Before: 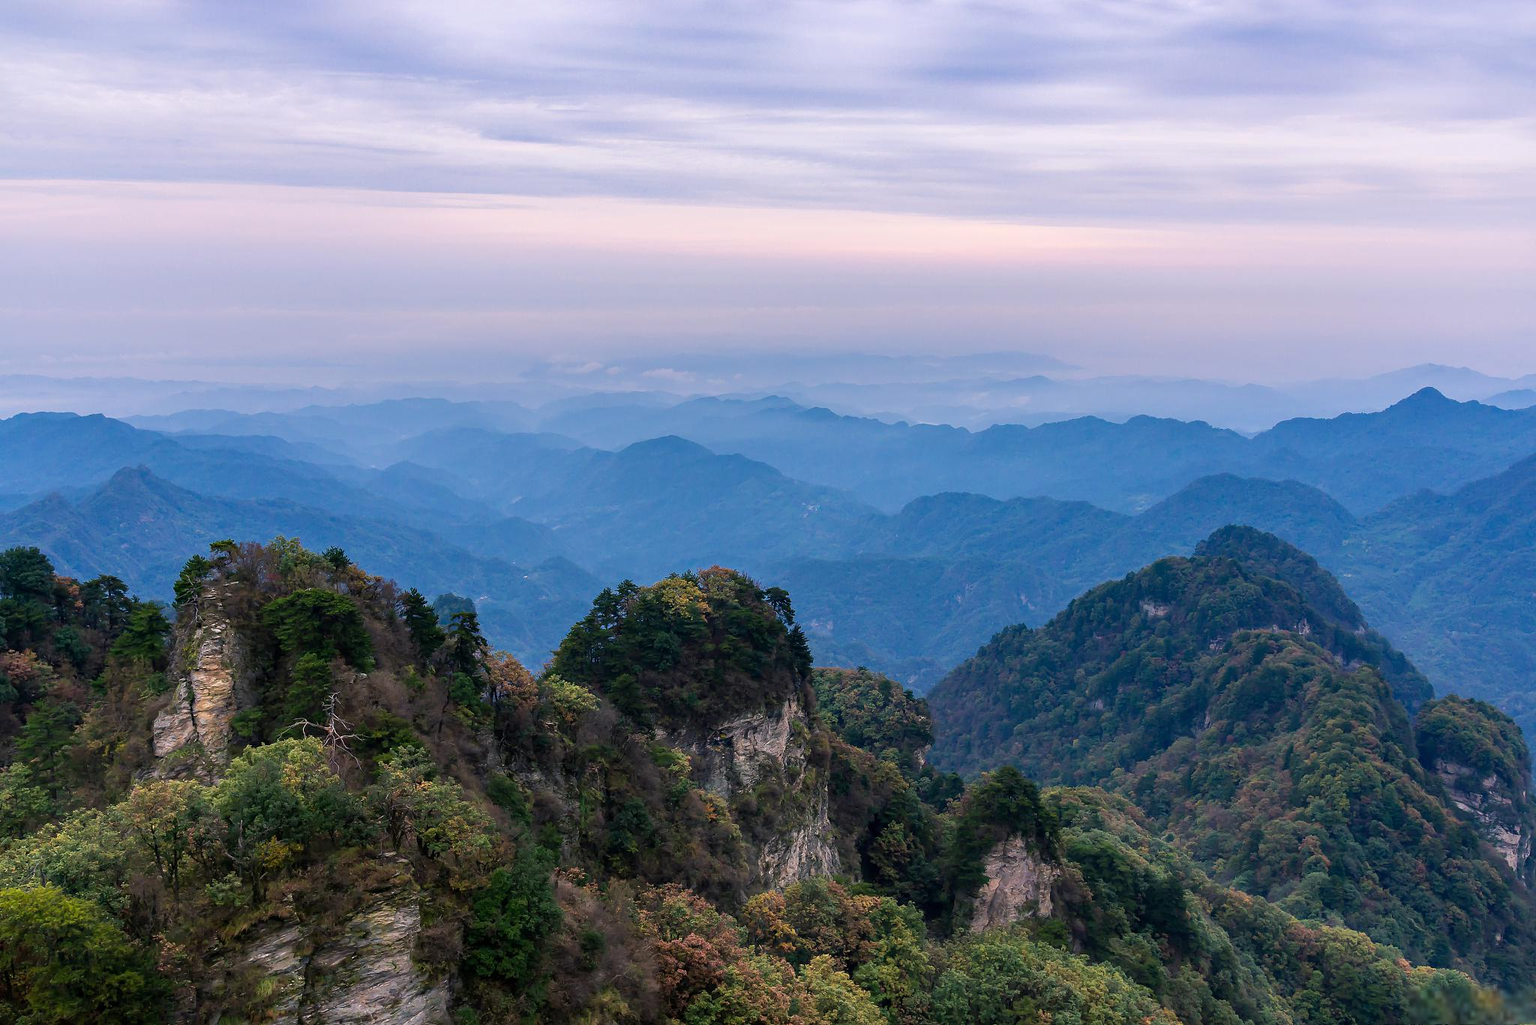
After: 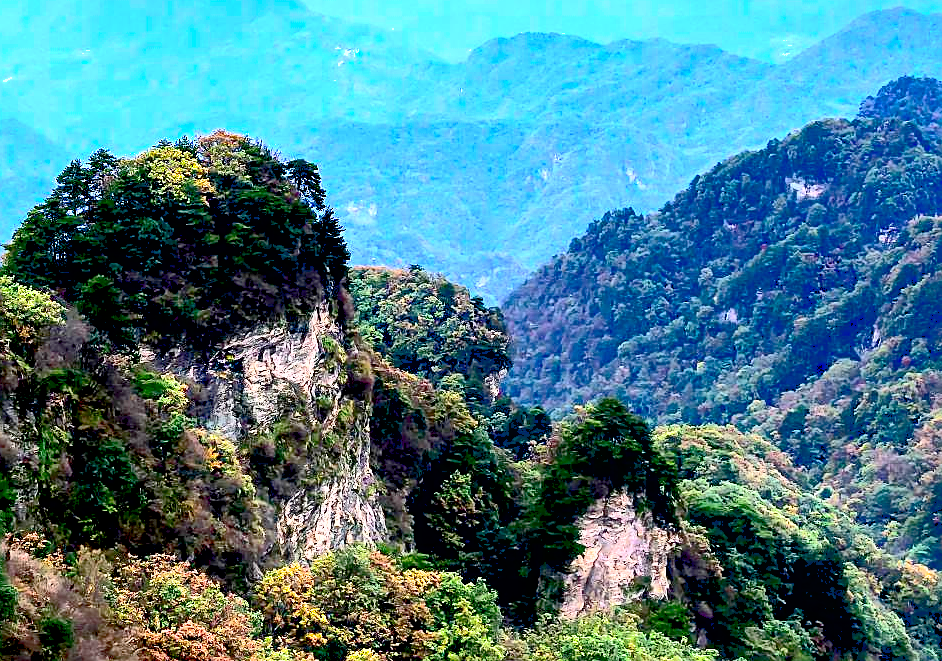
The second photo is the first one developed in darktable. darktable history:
shadows and highlights: on, module defaults
exposure: black level correction 0.014, exposure 1.789 EV, compensate highlight preservation false
contrast brightness saturation: contrast 0.409, brightness 0.05, saturation 0.264
color zones: curves: ch1 [(0.113, 0.438) (0.75, 0.5)]; ch2 [(0.12, 0.526) (0.75, 0.5)]
sharpen: amount 0.495
crop: left 35.858%, top 45.697%, right 18.116%, bottom 5.922%
